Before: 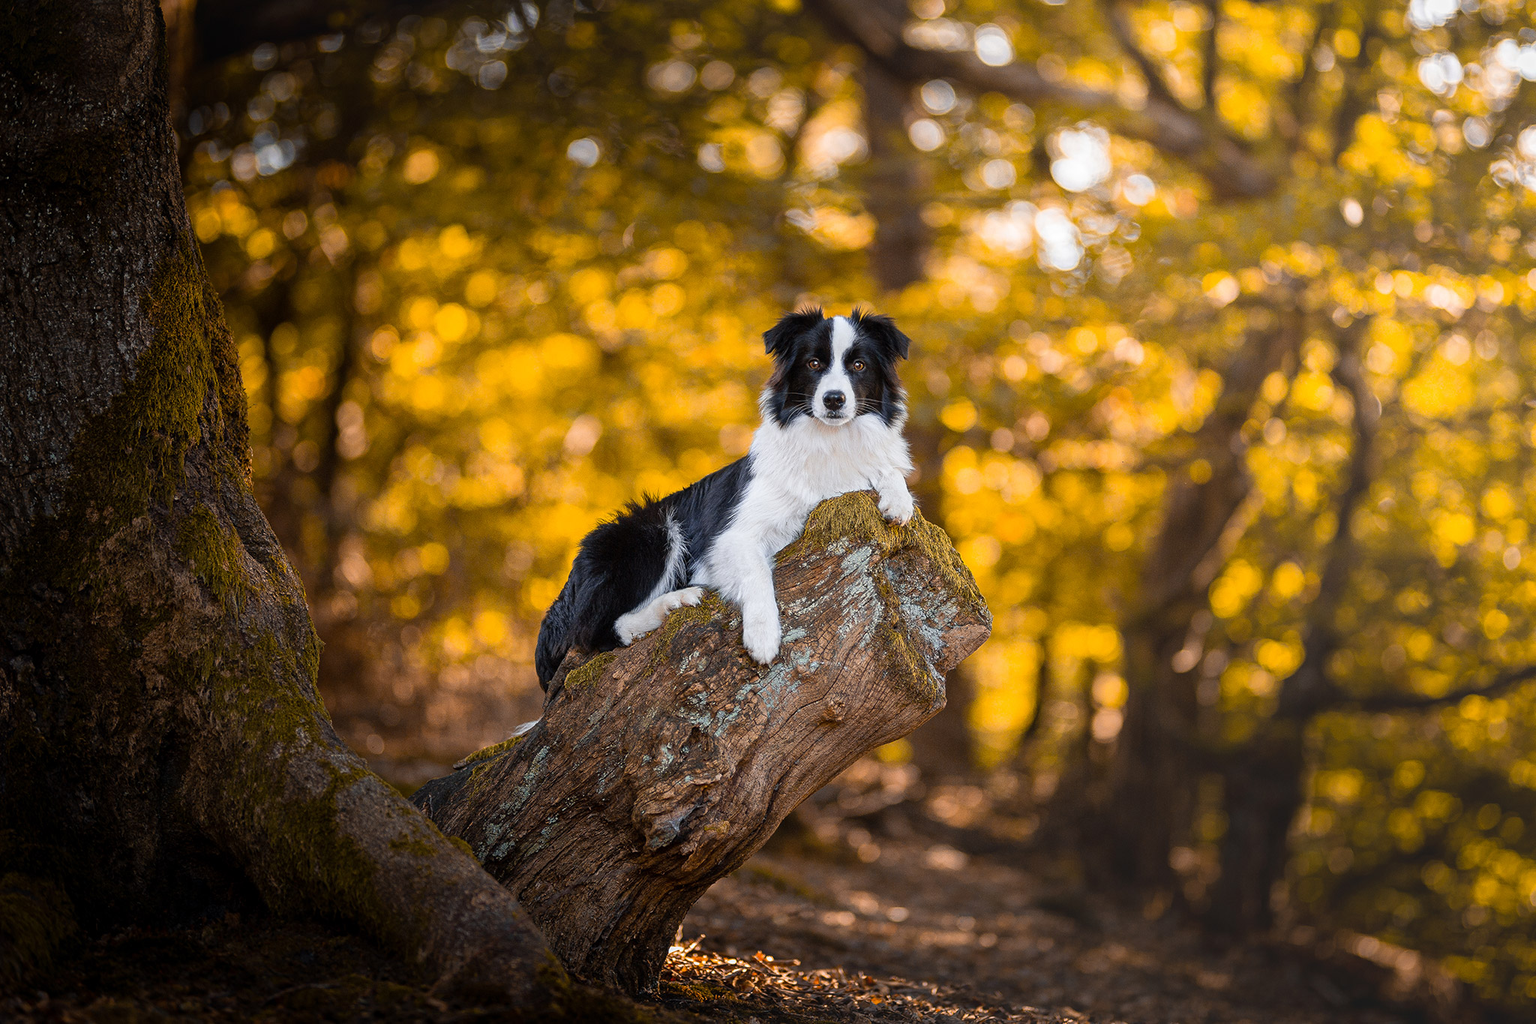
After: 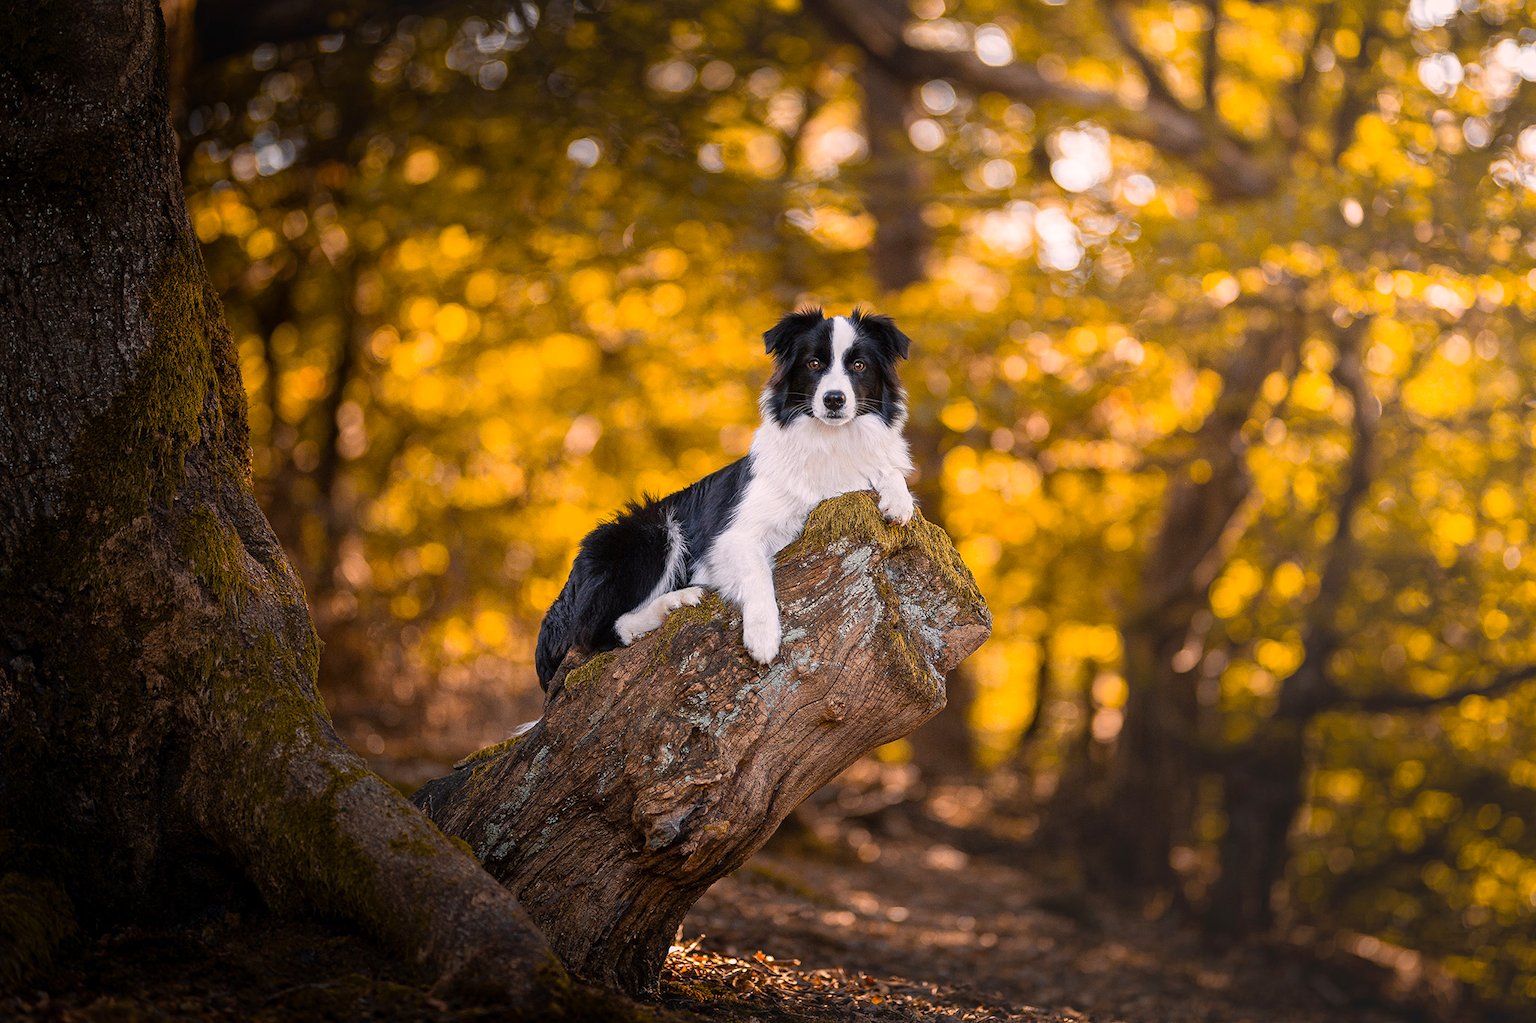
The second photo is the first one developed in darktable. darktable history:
color correction: highlights a* 6.86, highlights b* 3.97
